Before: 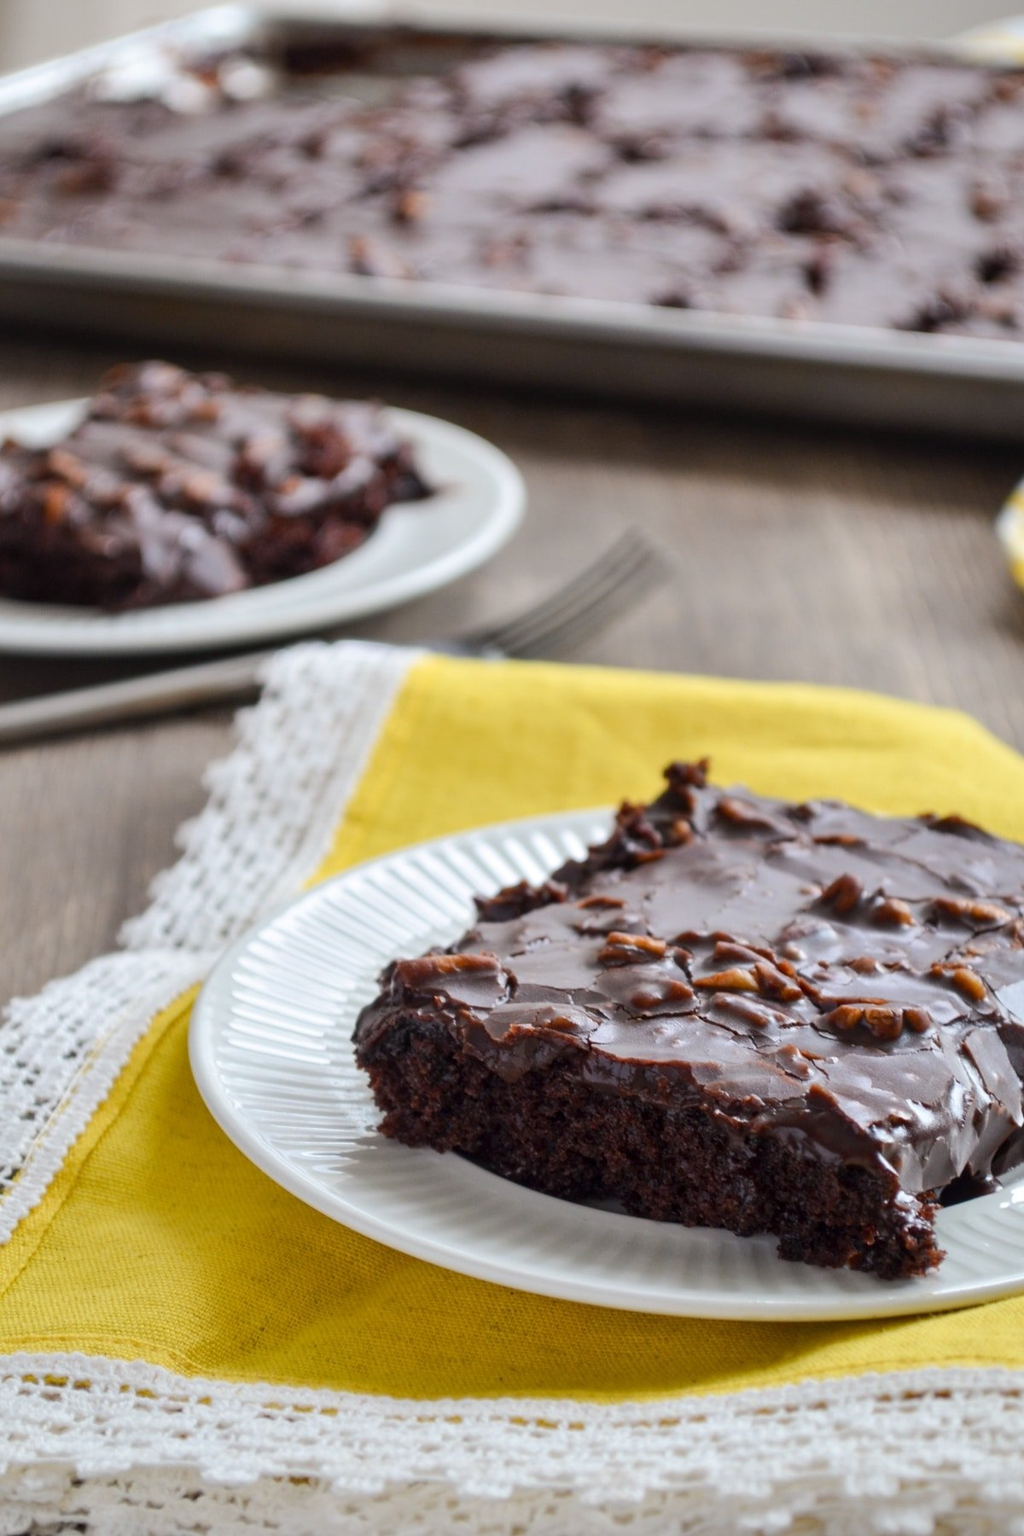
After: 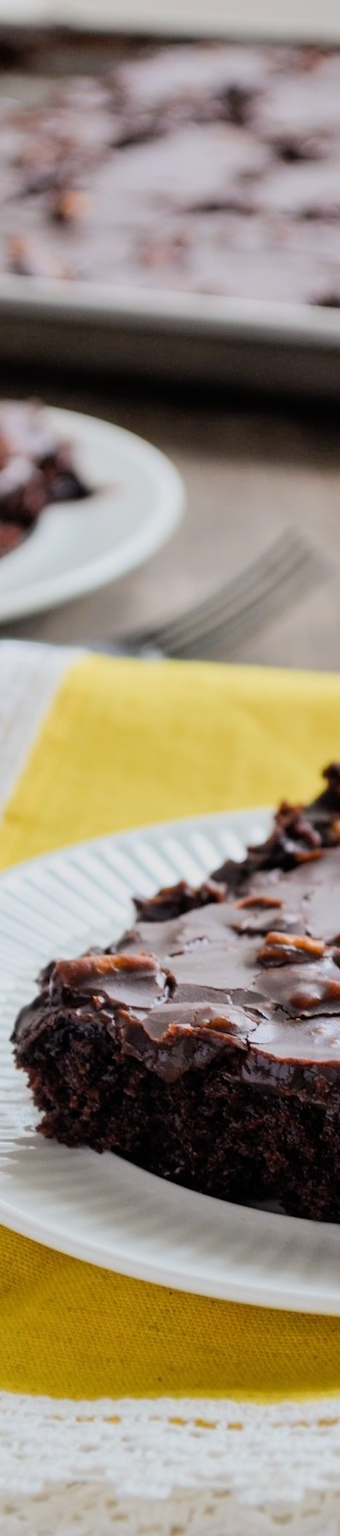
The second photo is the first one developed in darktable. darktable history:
exposure: exposure 0.29 EV, compensate highlight preservation false
crop: left 33.36%, right 33.36%
white balance: red 1, blue 1
filmic rgb: black relative exposure -7.92 EV, white relative exposure 4.13 EV, threshold 3 EV, hardness 4.02, latitude 51.22%, contrast 1.013, shadows ↔ highlights balance 5.35%, color science v5 (2021), contrast in shadows safe, contrast in highlights safe, enable highlight reconstruction true
